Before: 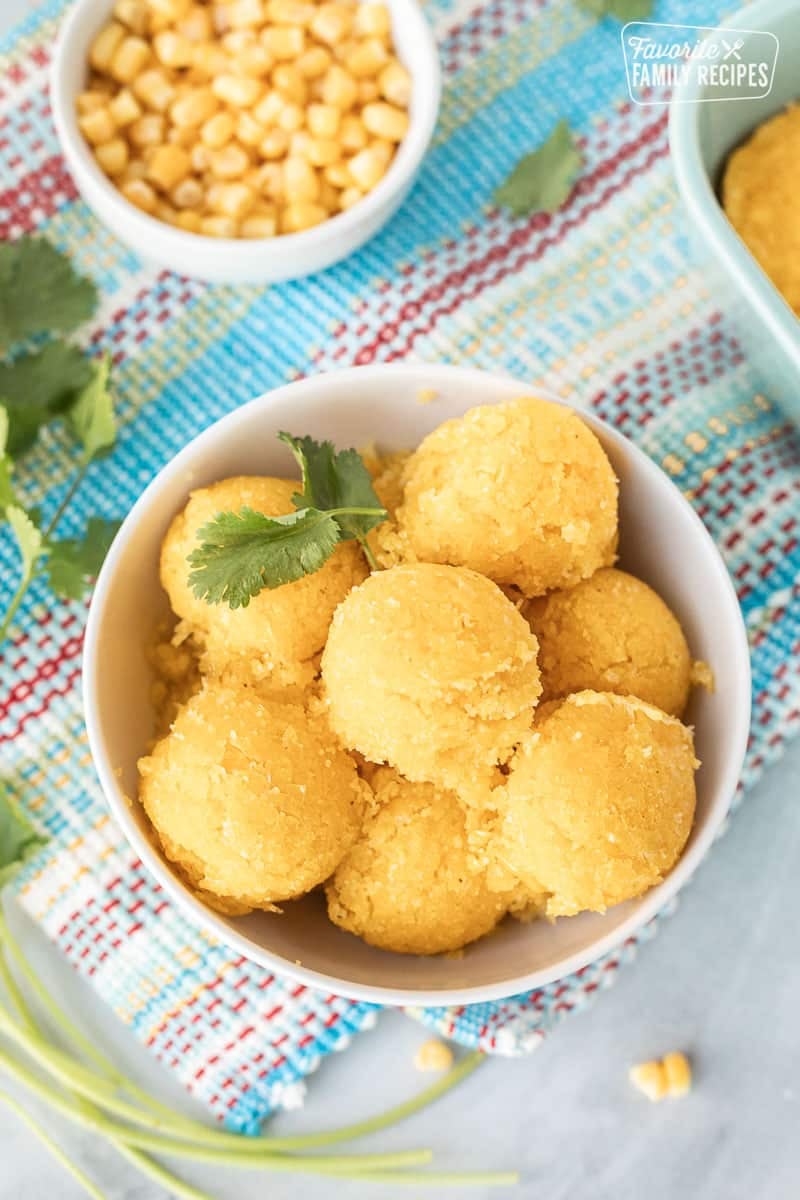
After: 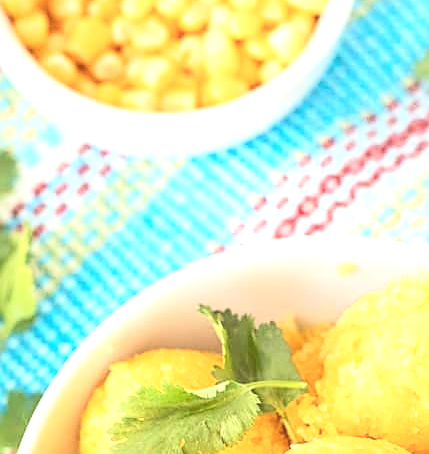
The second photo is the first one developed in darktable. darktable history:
exposure: black level correction 0, exposure 0.7 EV, compensate exposure bias true, compensate highlight preservation false
sharpen: on, module defaults
contrast brightness saturation: contrast 0.2, brightness 0.16, saturation 0.22
shadows and highlights: radius 334.93, shadows 63.48, highlights 6.06, compress 87.7%, highlights color adjustment 39.73%, soften with gaussian
crop: left 10.121%, top 10.631%, right 36.218%, bottom 51.526%
soften: size 10%, saturation 50%, brightness 0.2 EV, mix 10%
